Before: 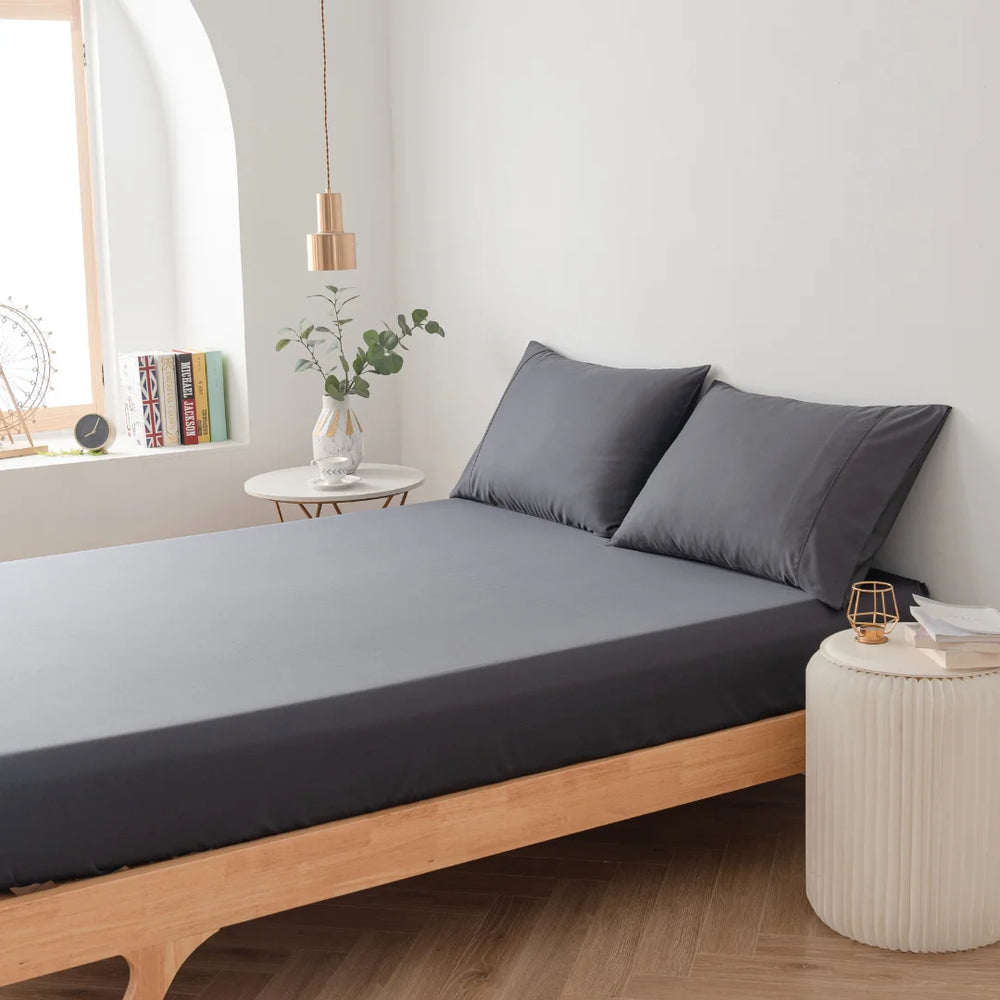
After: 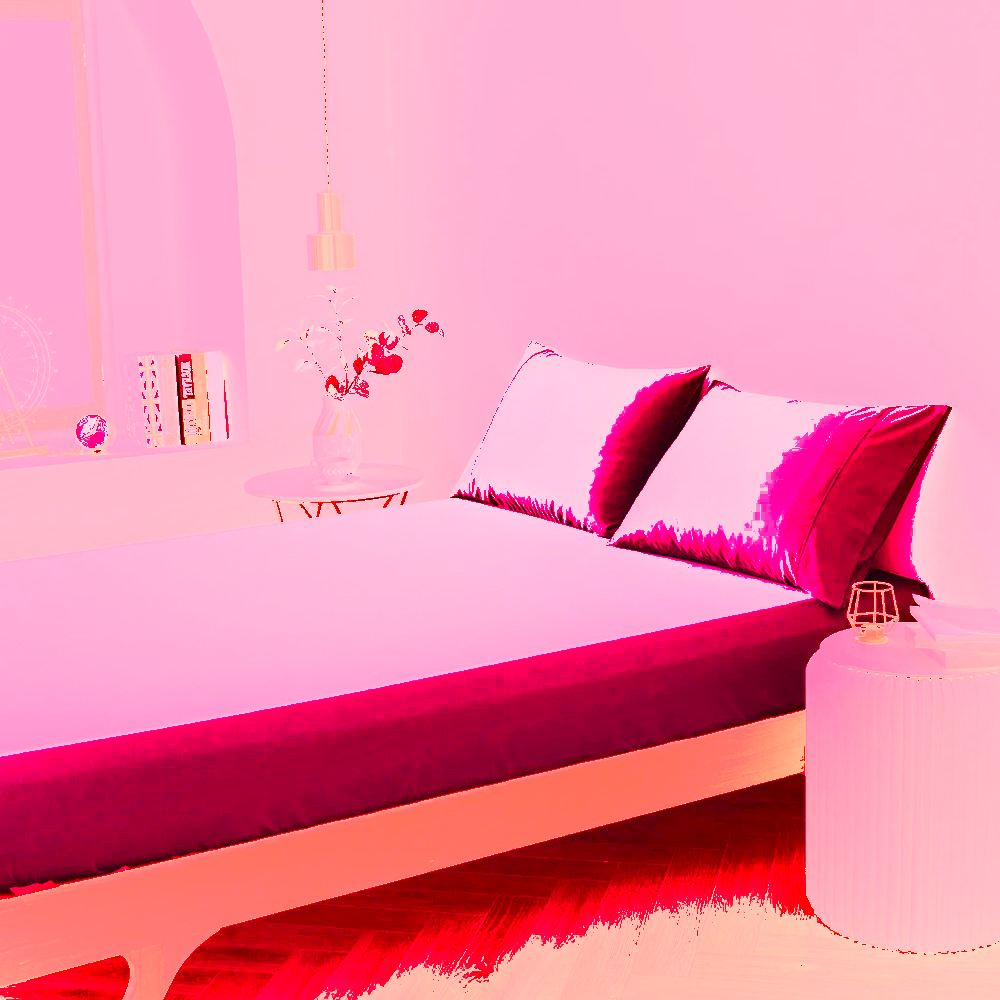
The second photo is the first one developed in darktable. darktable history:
shadows and highlights: radius 108.52, shadows 23.73, highlights -59.32, low approximation 0.01, soften with gaussian
white balance: red 4.26, blue 1.802
